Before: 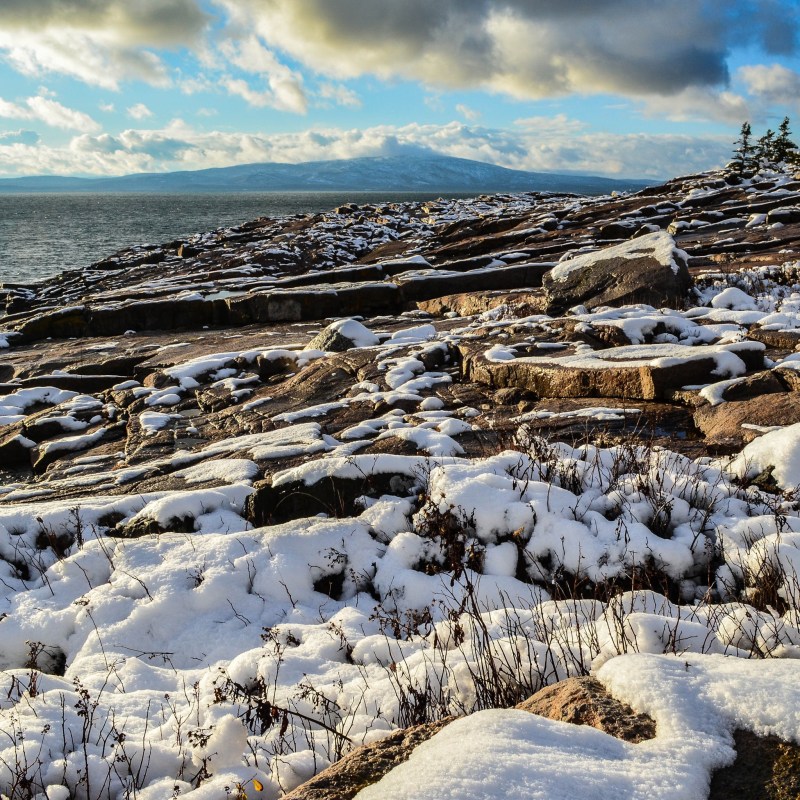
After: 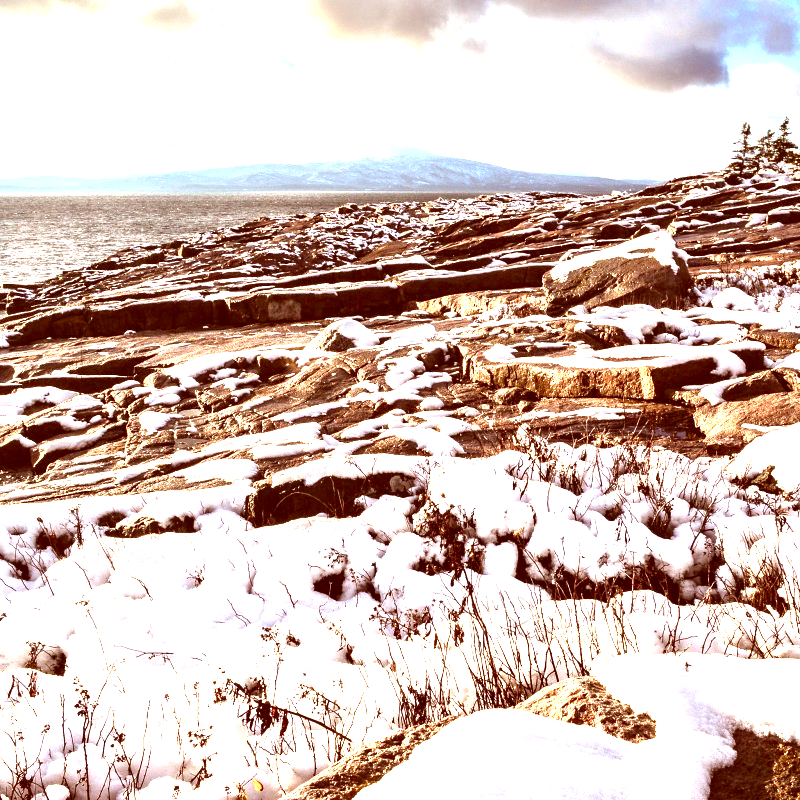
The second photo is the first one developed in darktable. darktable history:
exposure: exposure 1.997 EV, compensate exposure bias true, compensate highlight preservation false
color correction: highlights a* 9.31, highlights b* 9.05, shadows a* 39.71, shadows b* 39.49, saturation 0.774
